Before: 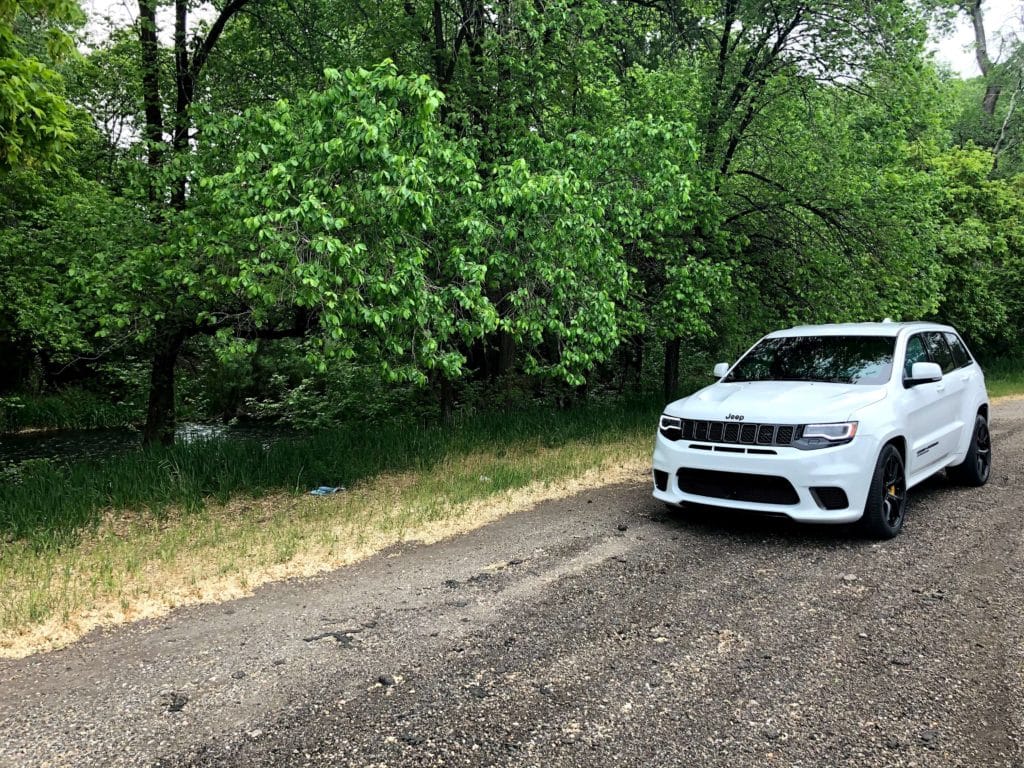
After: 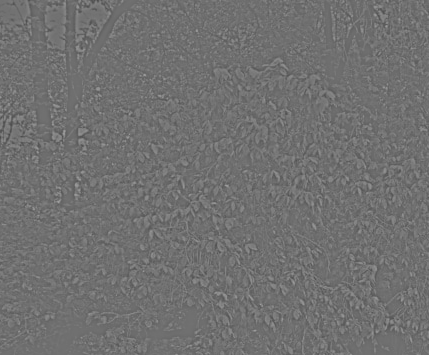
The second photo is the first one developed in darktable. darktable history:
local contrast: on, module defaults
shadows and highlights: shadows 32, highlights -32, soften with gaussian
contrast brightness saturation: contrast 0.03, brightness -0.04
highpass: sharpness 5.84%, contrast boost 8.44%
crop and rotate: left 10.817%, top 0.062%, right 47.194%, bottom 53.626%
graduated density: hue 238.83°, saturation 50%
color calibration: illuminant as shot in camera, x 0.378, y 0.381, temperature 4093.13 K, saturation algorithm version 1 (2020)
lowpass: radius 0.1, contrast 0.85, saturation 1.1, unbound 0
